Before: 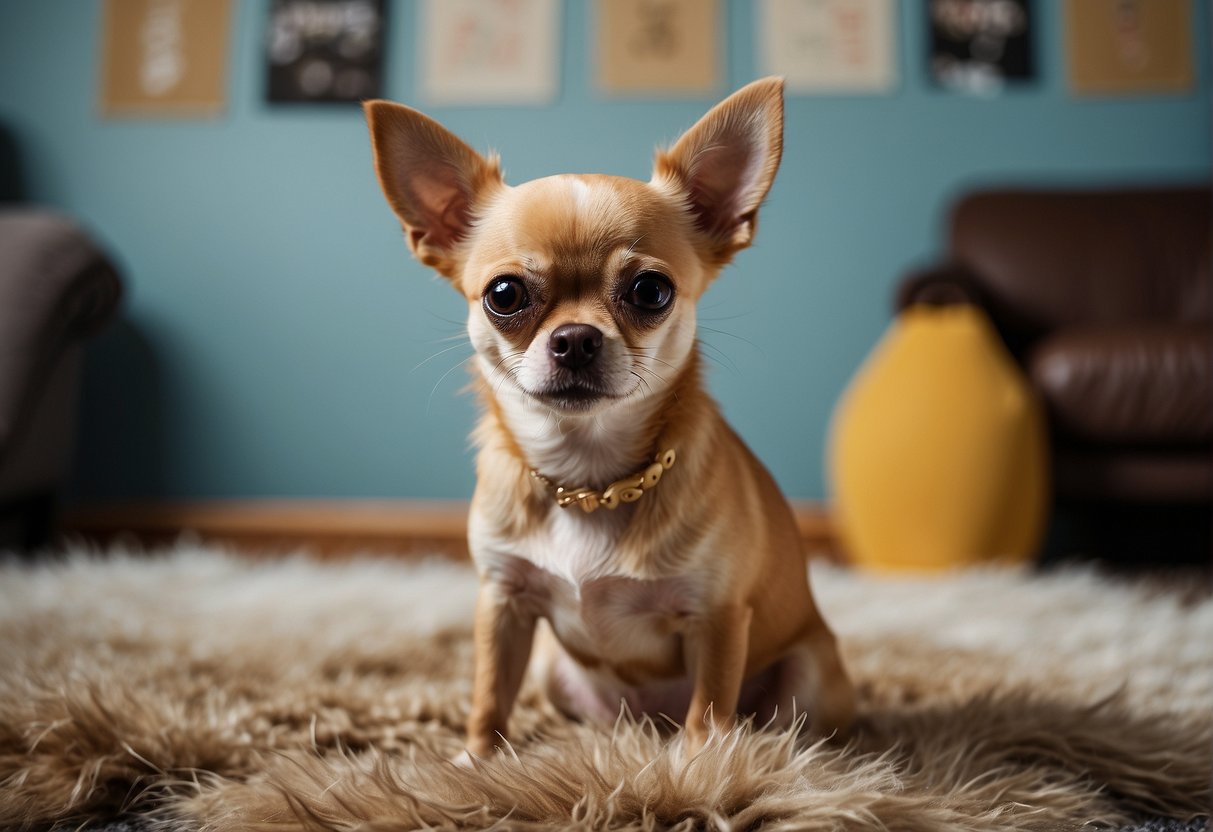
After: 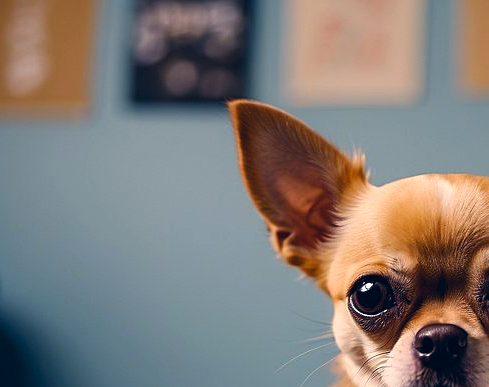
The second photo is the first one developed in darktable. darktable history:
sharpen: on, module defaults
color correction: highlights a* 10.3, highlights b* 14.19, shadows a* -9.67, shadows b* -14.99
crop and rotate: left 11.145%, top 0.104%, right 48.516%, bottom 53.368%
color balance rgb: power › luminance -7.669%, power › chroma 1.355%, power › hue 330.35°, linear chroma grading › global chroma 9.924%, perceptual saturation grading › global saturation 19.683%
